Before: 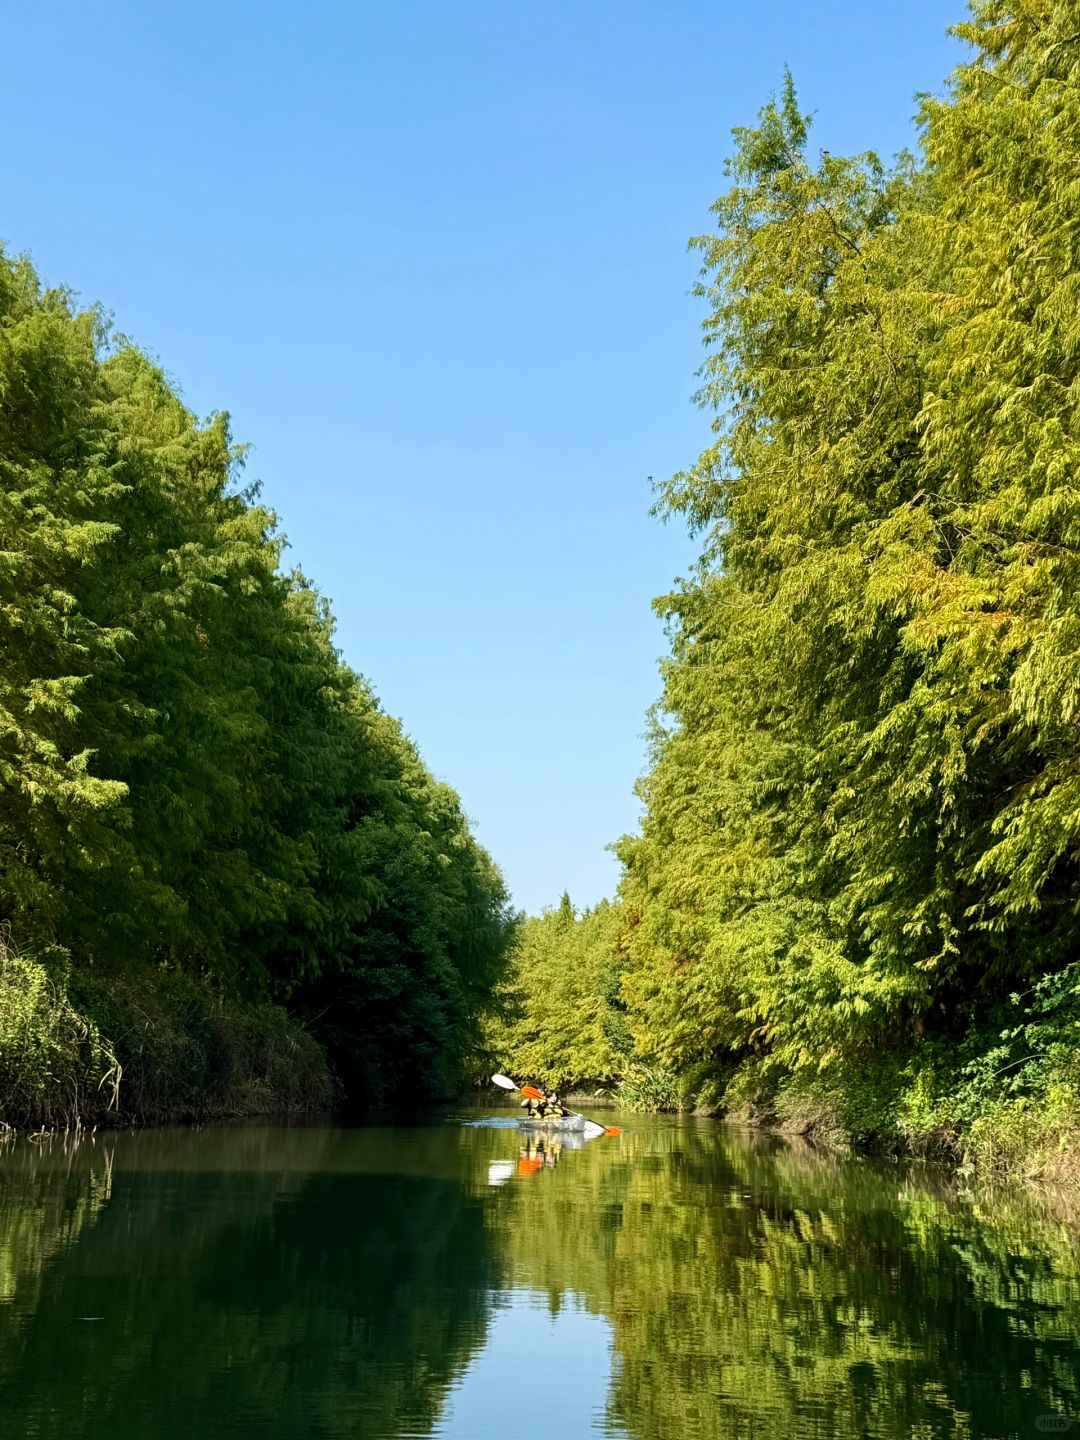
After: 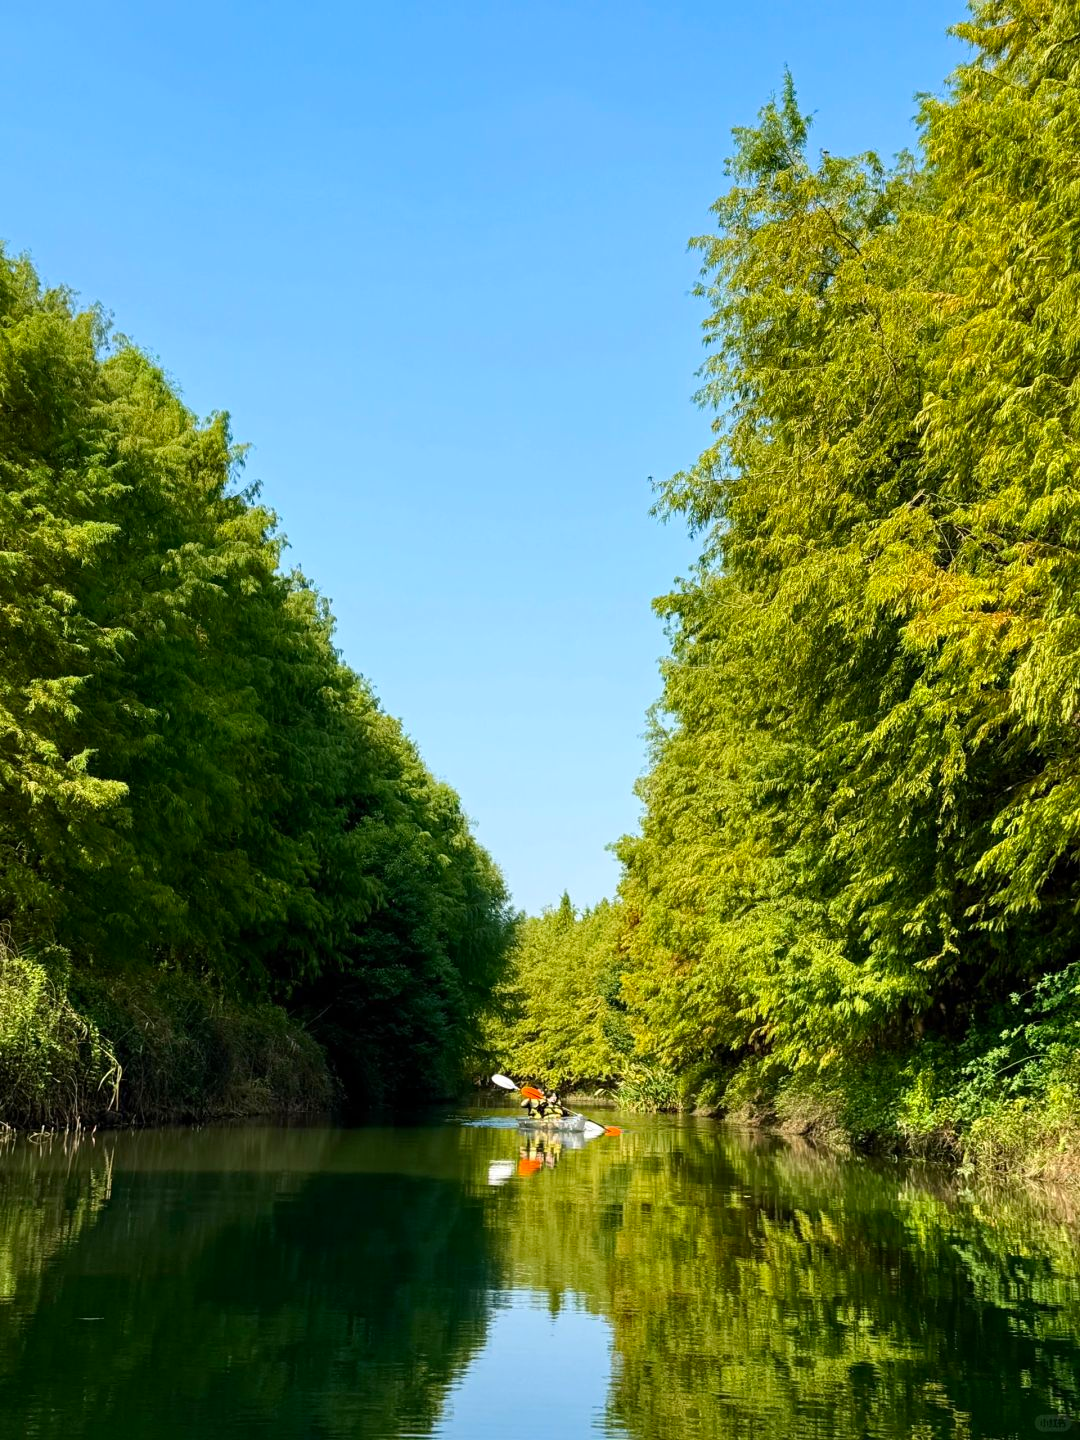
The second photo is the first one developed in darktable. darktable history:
contrast brightness saturation: saturation 0.18
